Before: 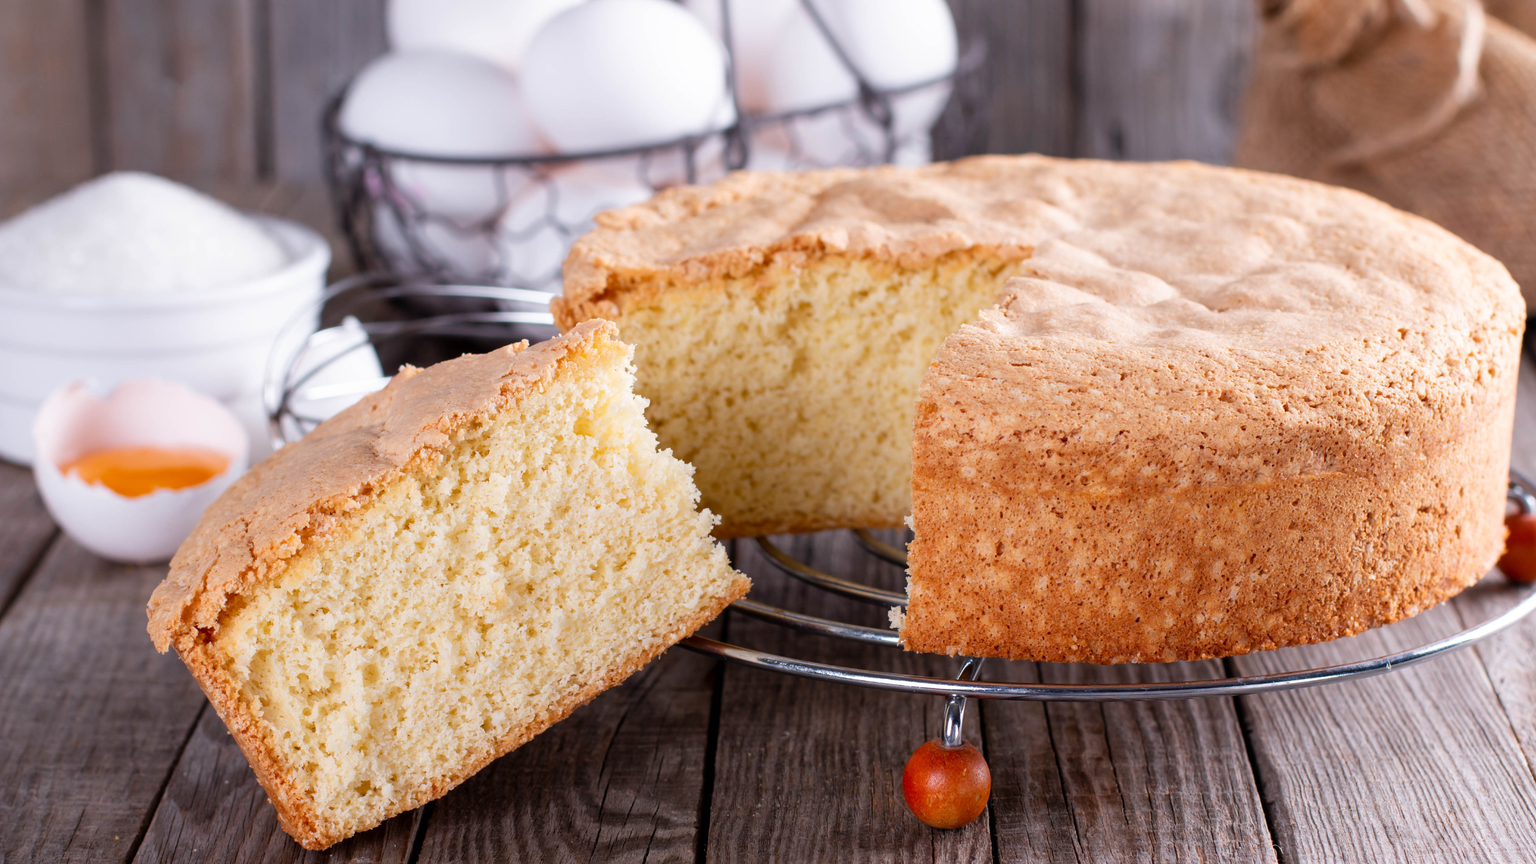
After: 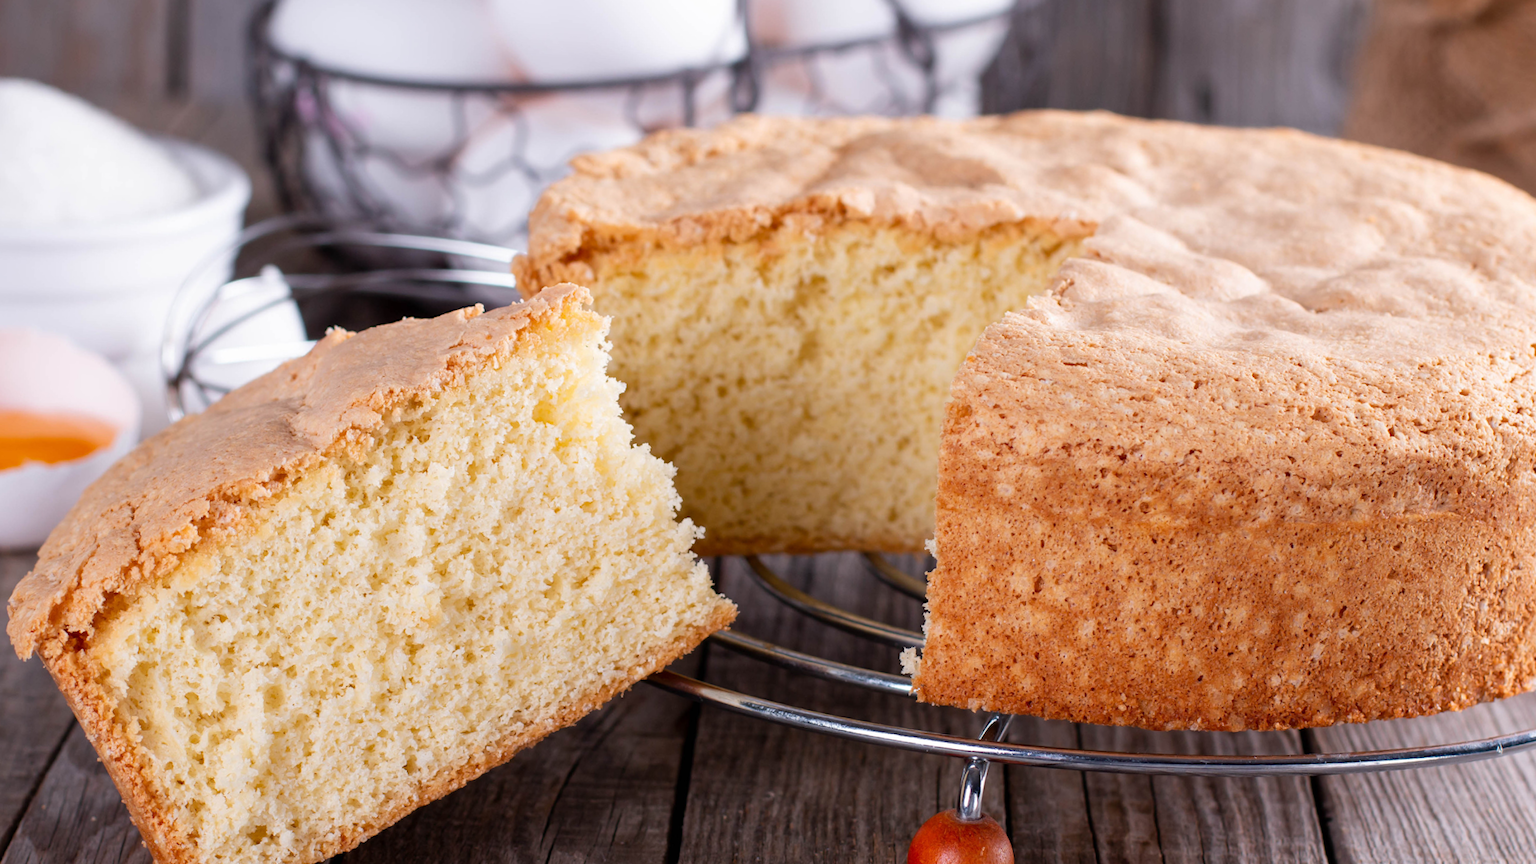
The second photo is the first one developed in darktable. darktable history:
crop and rotate: angle -2.86°, left 5.034%, top 5.165%, right 4.731%, bottom 4.554%
